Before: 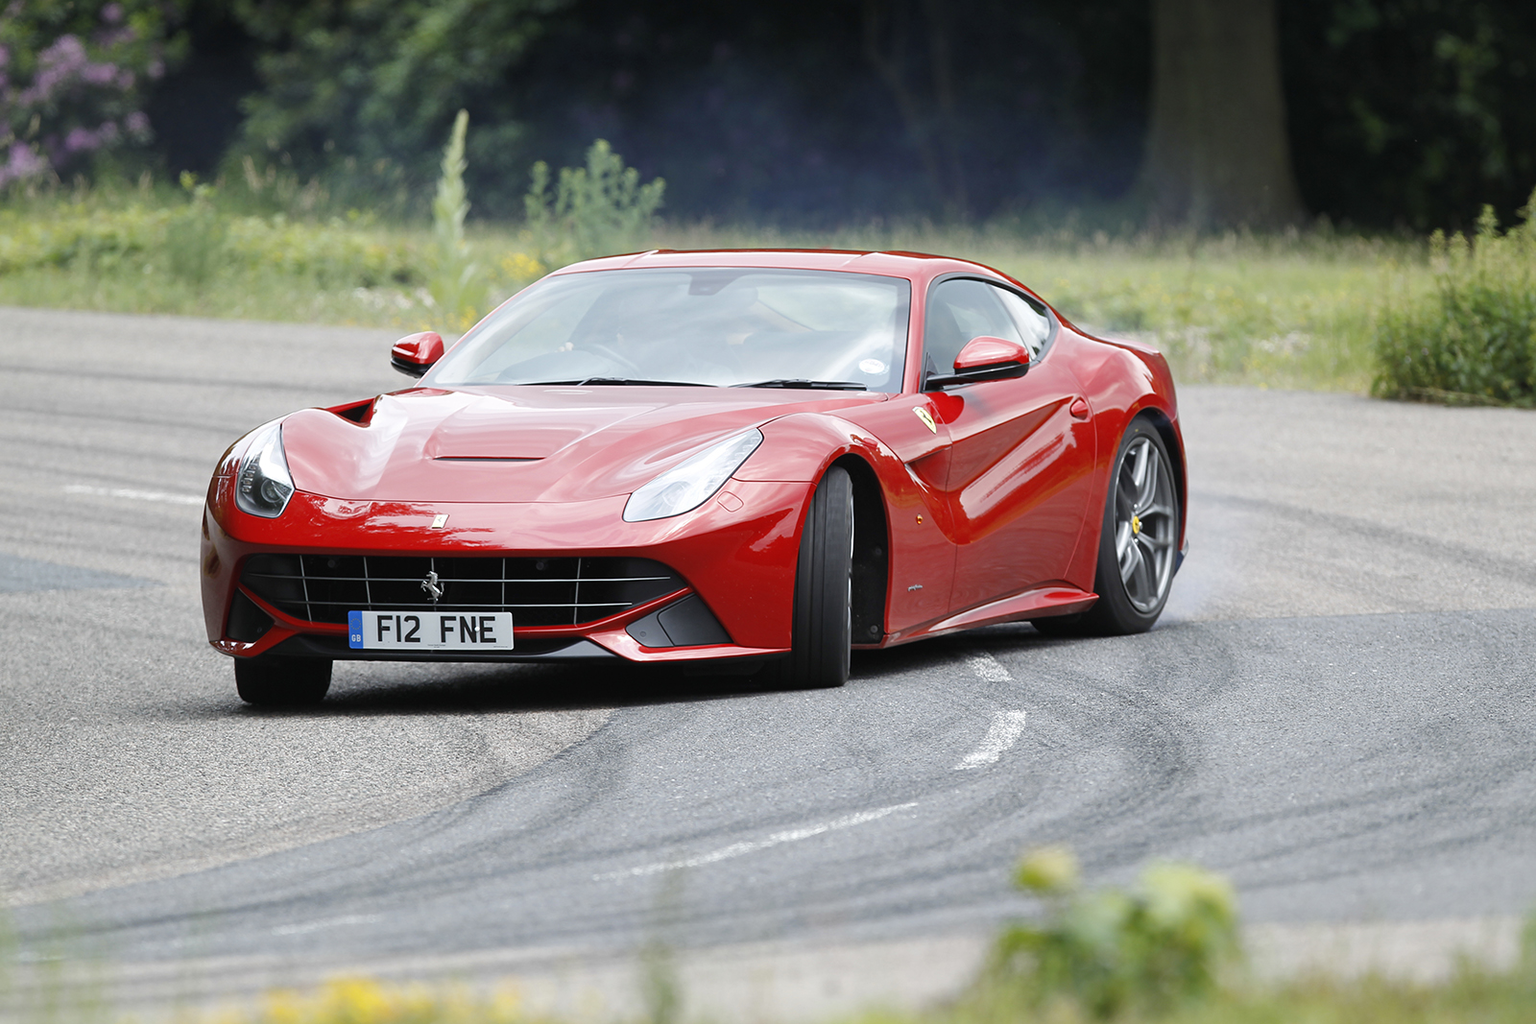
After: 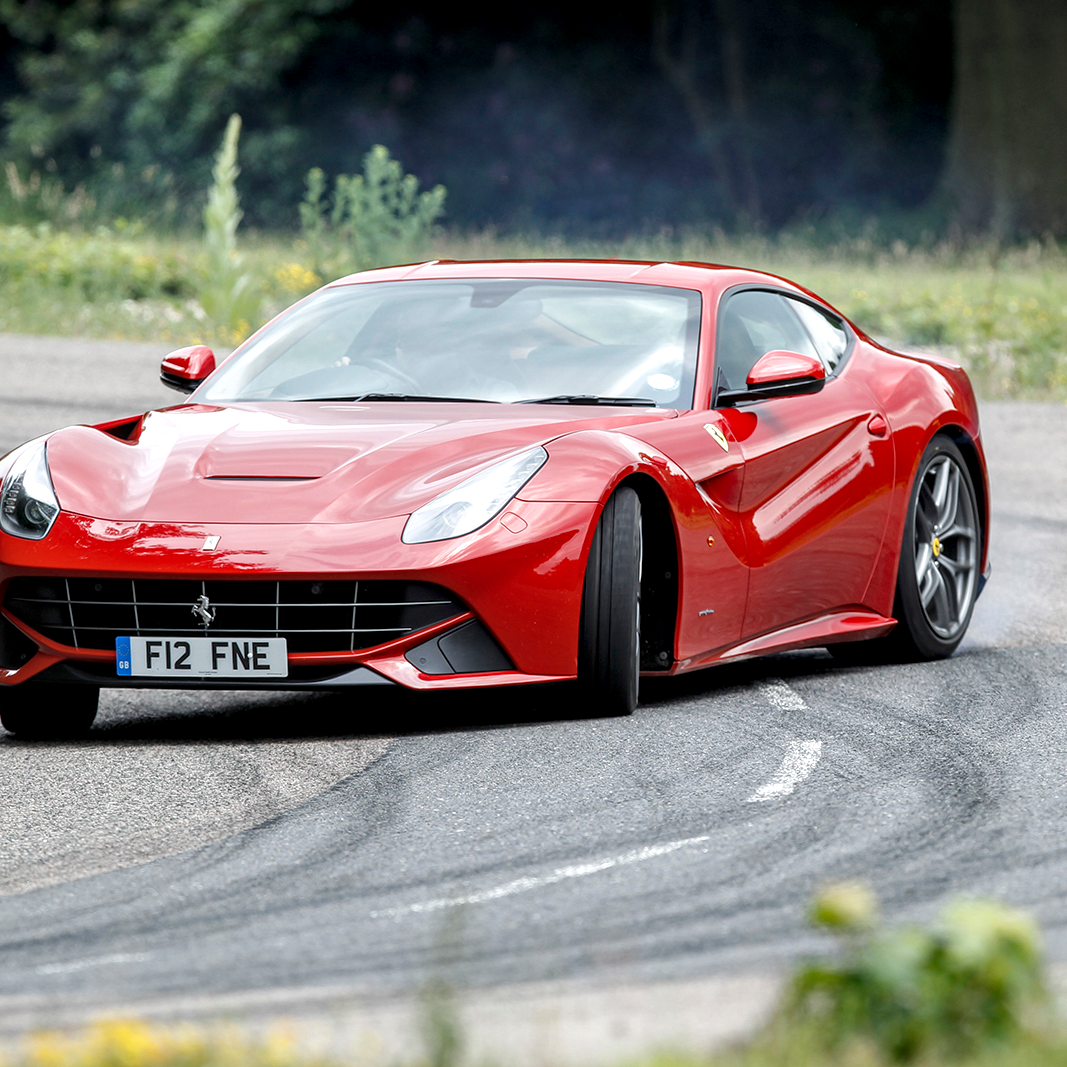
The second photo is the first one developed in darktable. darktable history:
crop and rotate: left 15.446%, right 17.836%
local contrast: detail 150%
